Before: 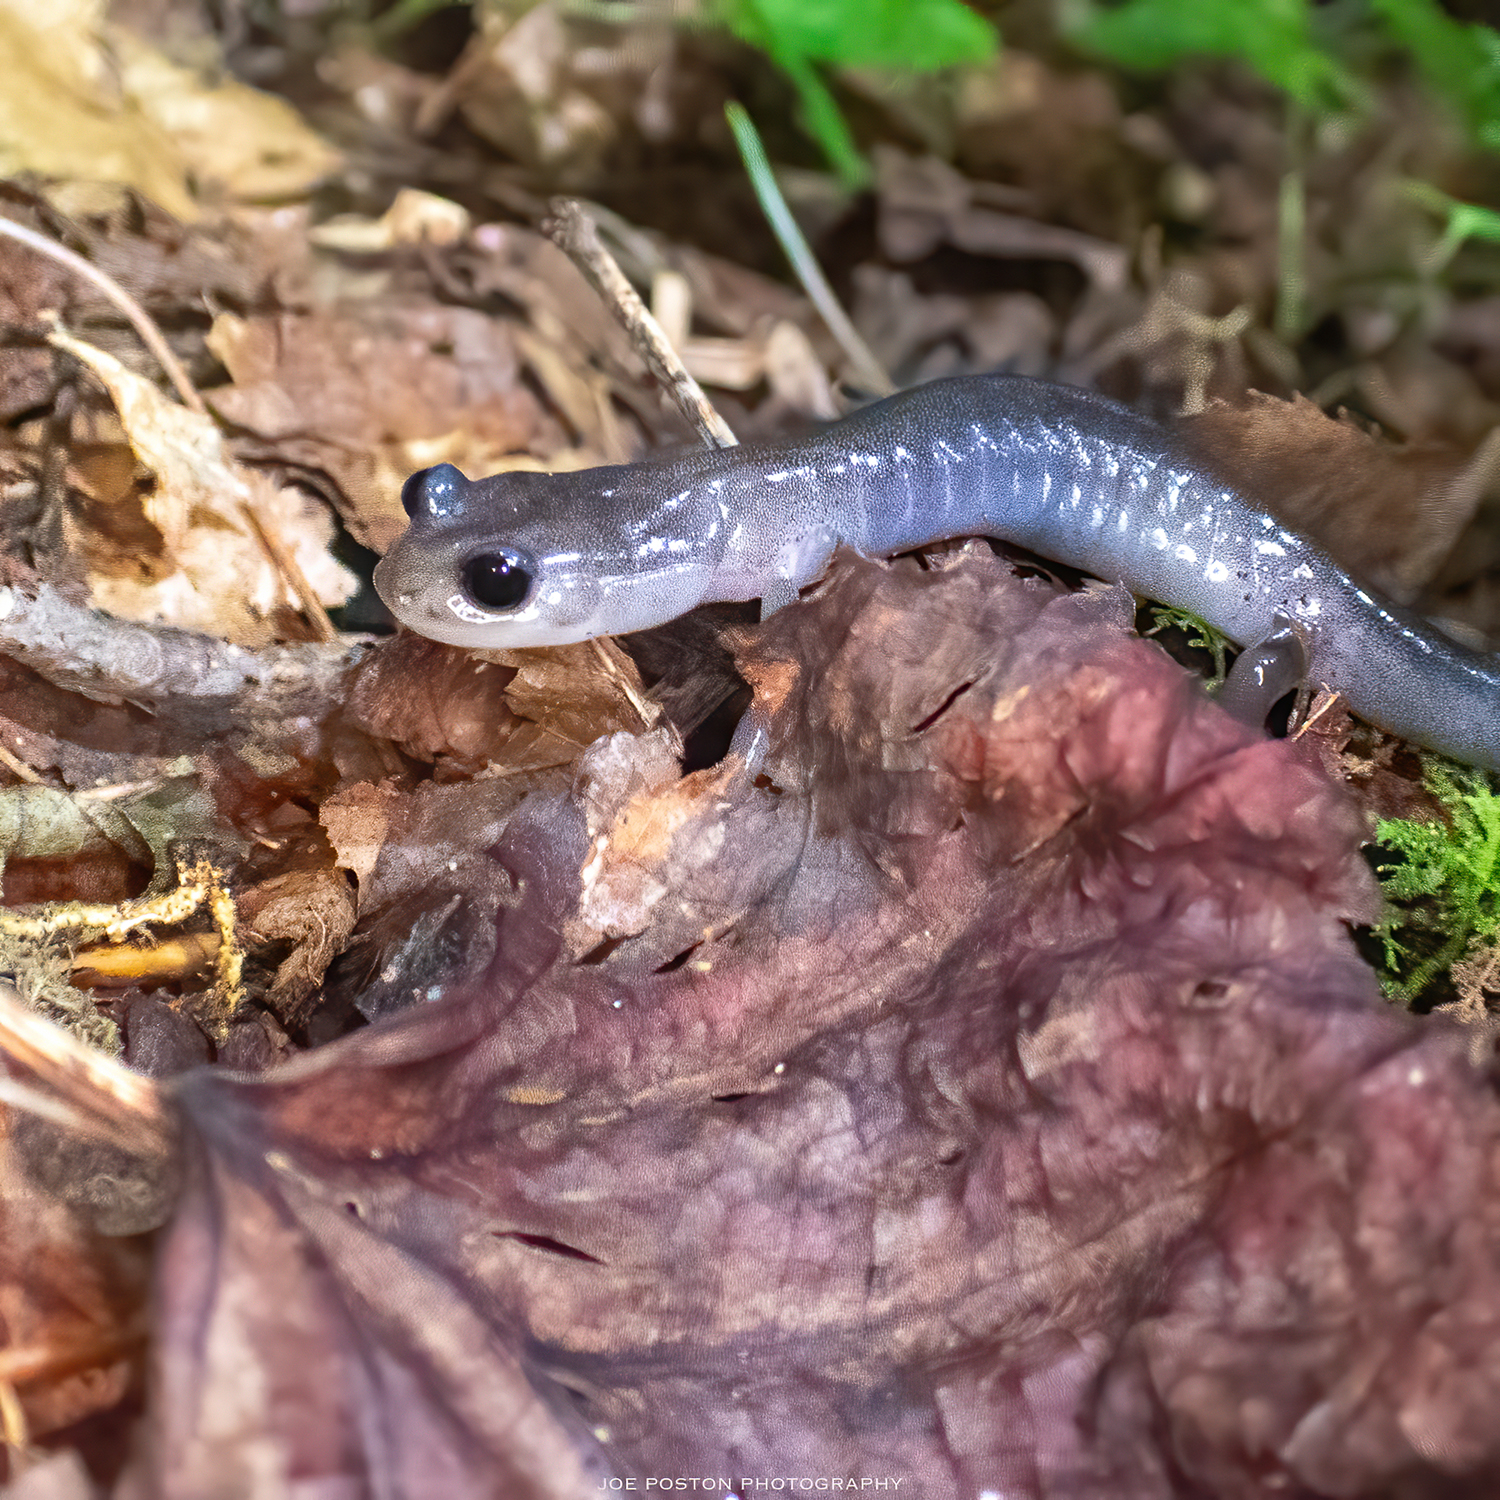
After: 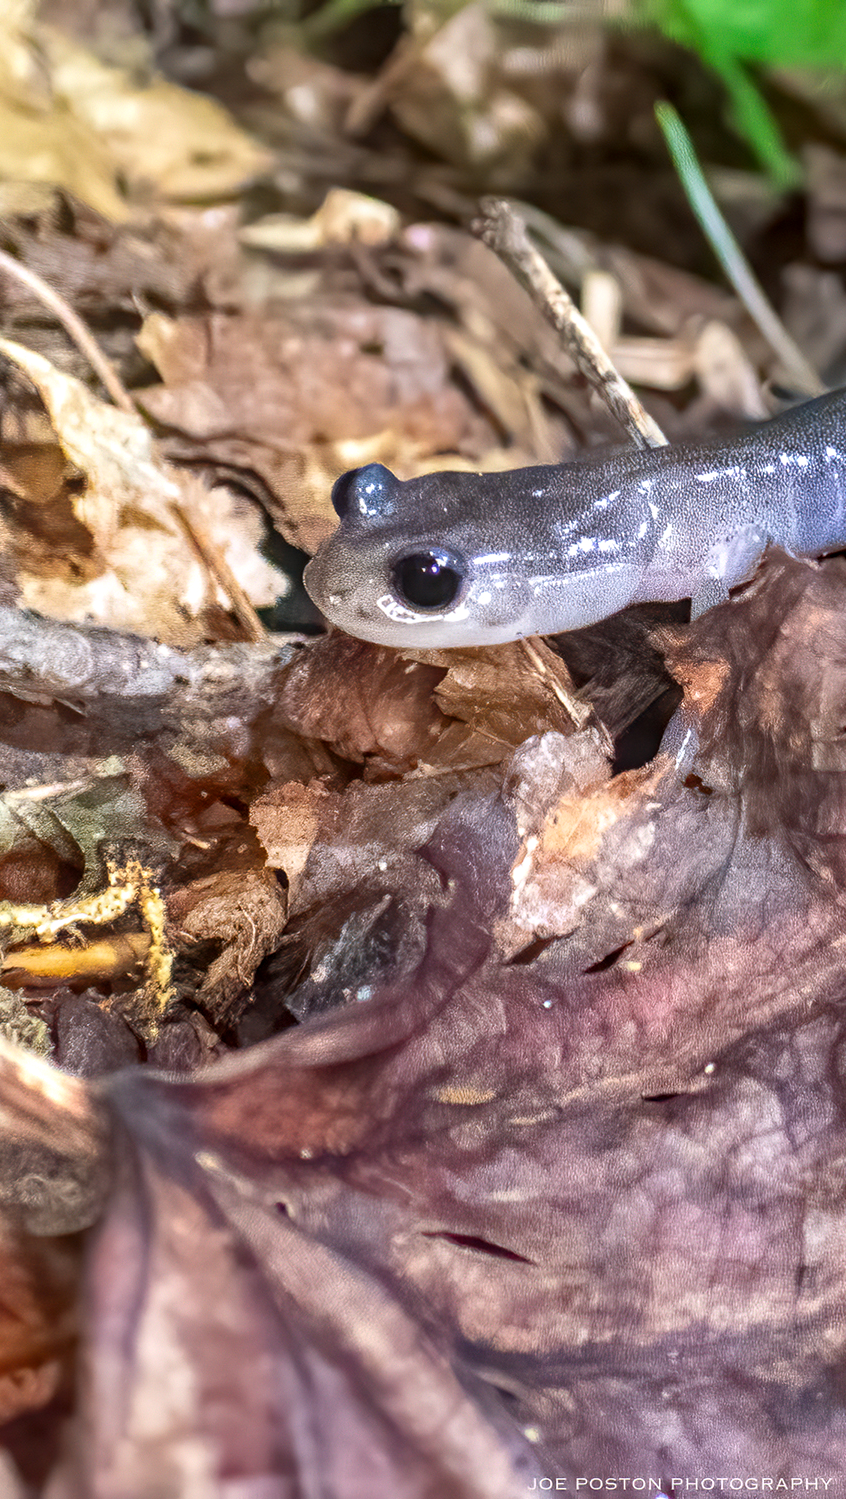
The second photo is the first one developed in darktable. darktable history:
crop: left 4.669%, right 38.918%
local contrast: on, module defaults
